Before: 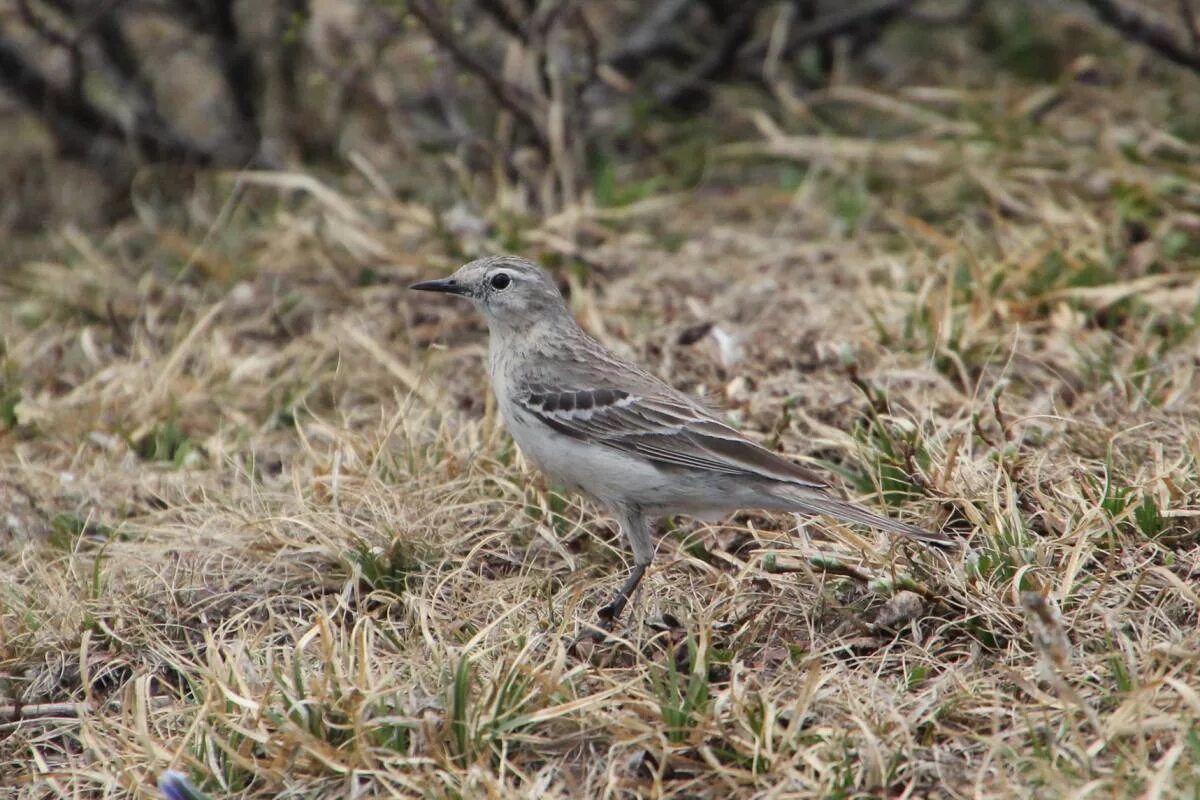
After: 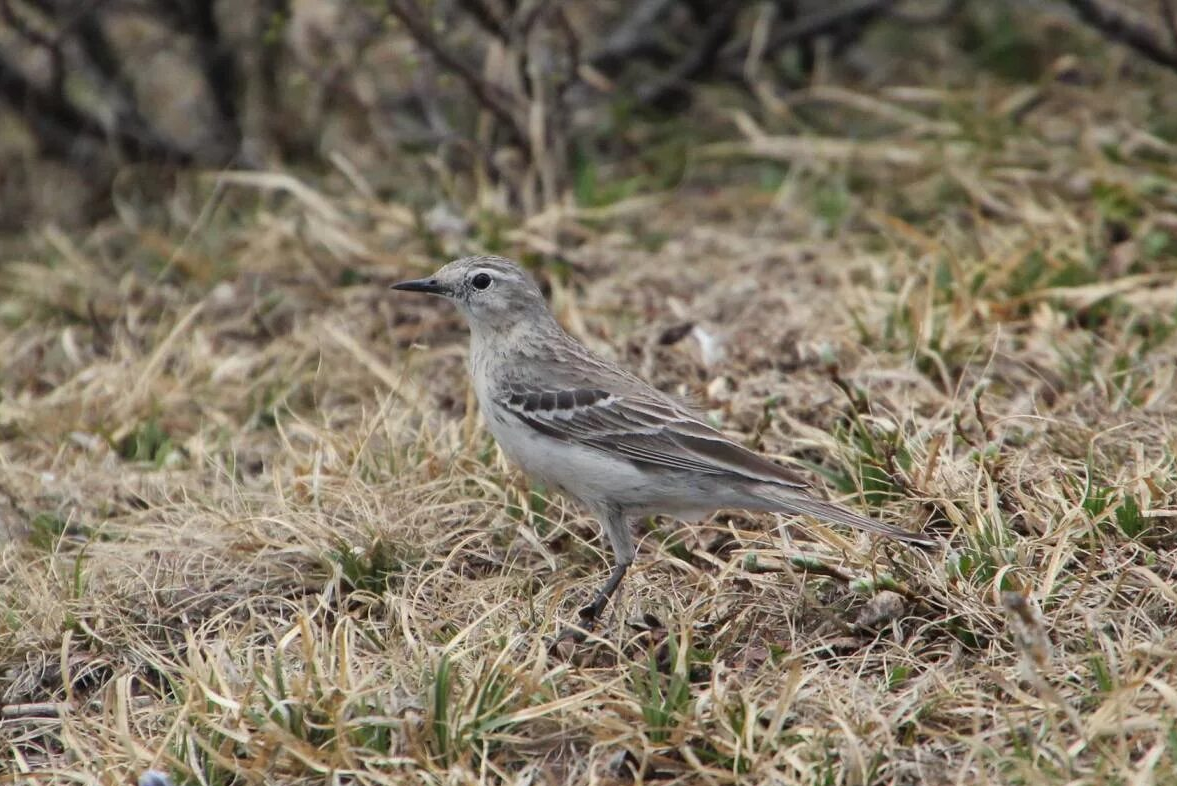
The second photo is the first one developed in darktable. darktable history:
crop: left 1.64%, right 0.268%, bottom 1.707%
